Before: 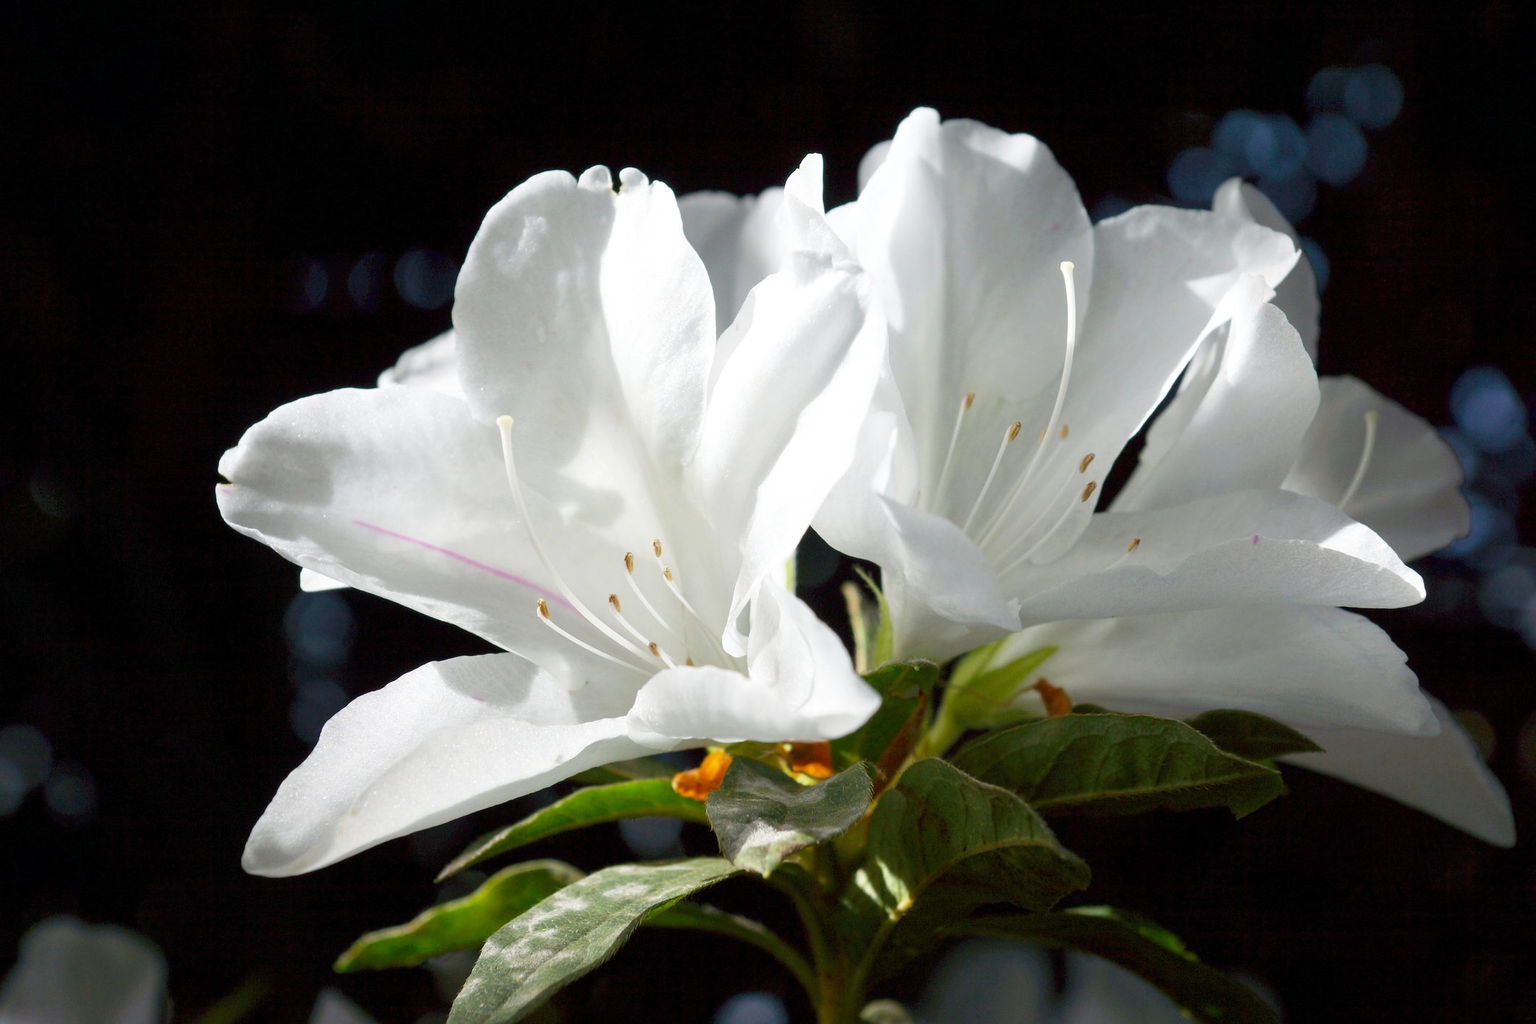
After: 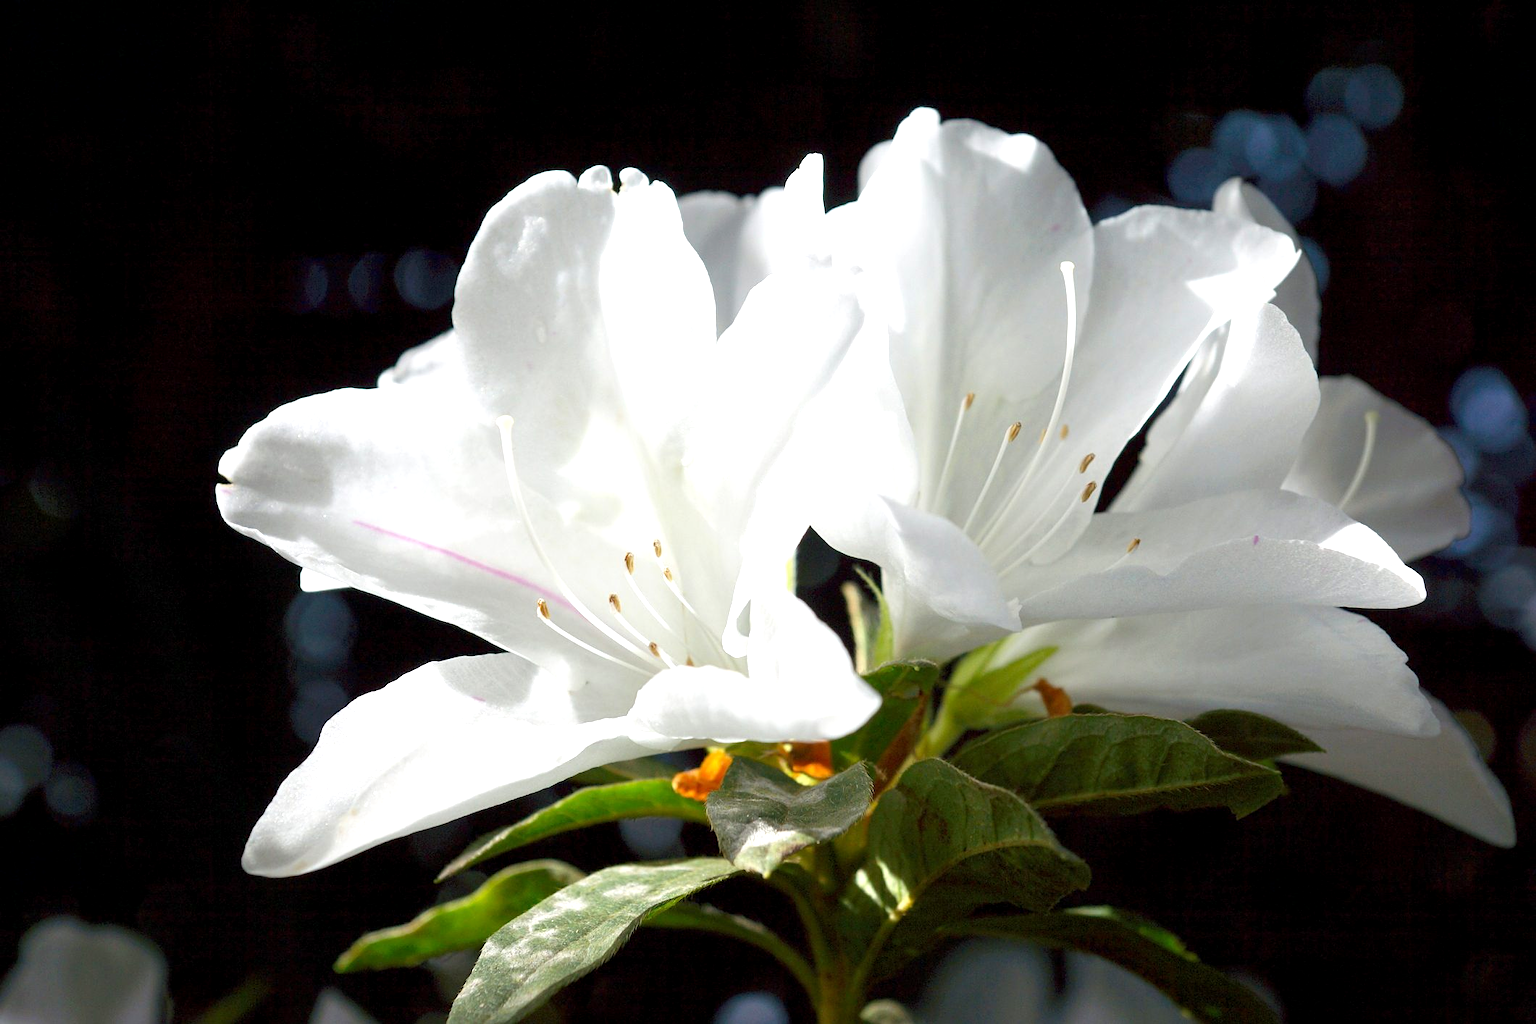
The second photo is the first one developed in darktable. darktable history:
exposure: black level correction 0.001, exposure 0.499 EV, compensate highlight preservation false
sharpen: amount 0.207
